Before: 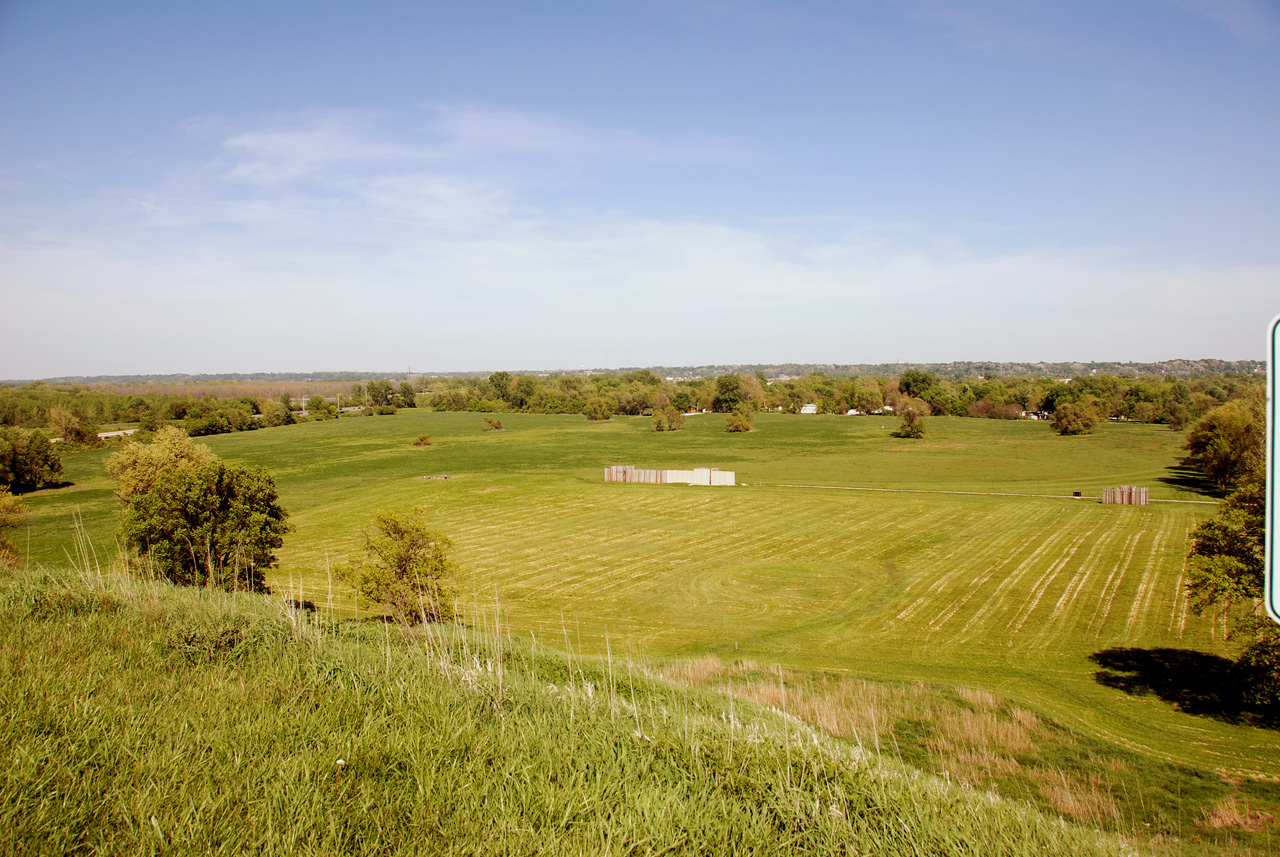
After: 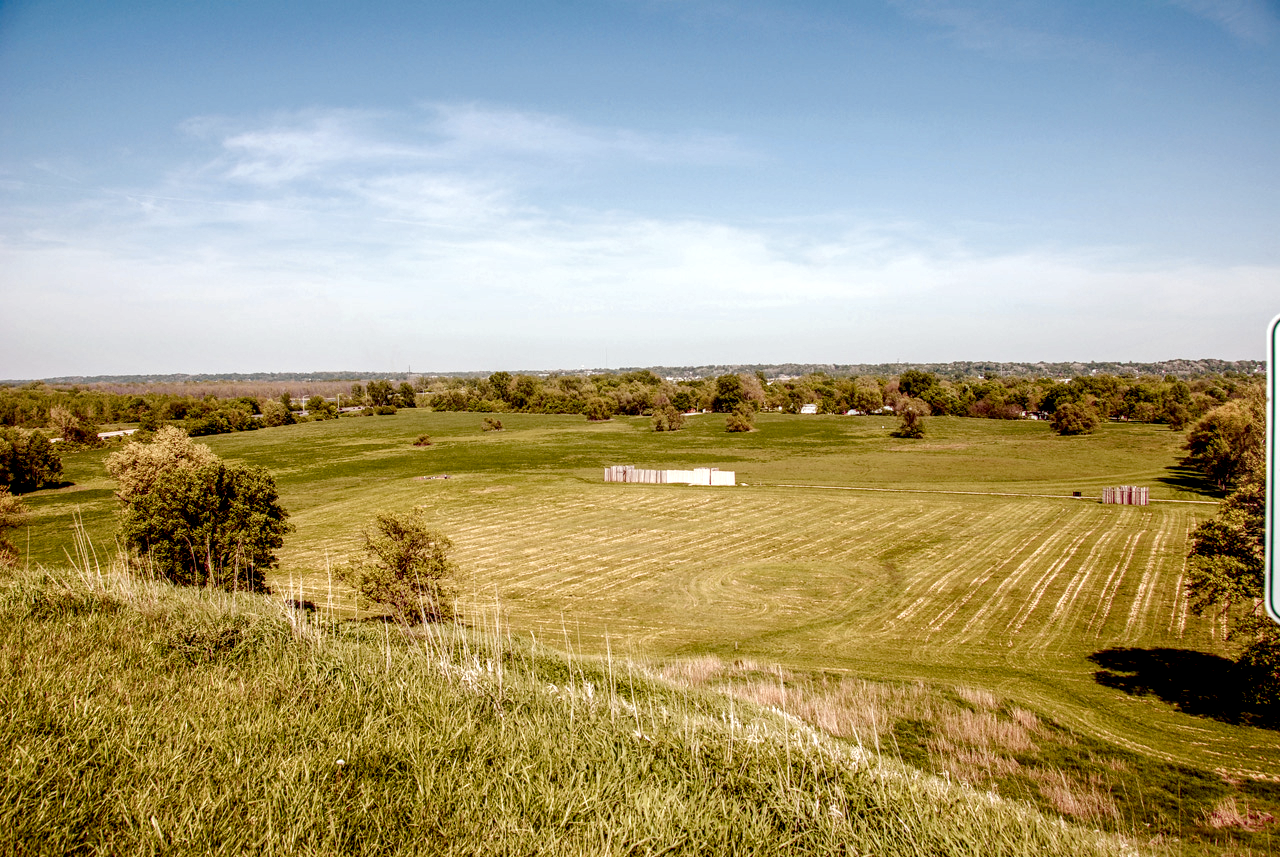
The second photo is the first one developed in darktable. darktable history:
local contrast: highlights 4%, shadows 4%, detail 181%
color zones: curves: ch0 [(0, 0.5) (0.143, 0.52) (0.286, 0.5) (0.429, 0.5) (0.571, 0.5) (0.714, 0.5) (0.857, 0.5) (1, 0.5)]; ch1 [(0, 0.489) (0.155, 0.45) (0.286, 0.466) (0.429, 0.5) (0.571, 0.5) (0.714, 0.5) (0.857, 0.5) (1, 0.489)]
color balance rgb: perceptual saturation grading › global saturation 25.213%, perceptual saturation grading › highlights -50.136%, perceptual saturation grading › shadows 30.9%, hue shift -12.4°
